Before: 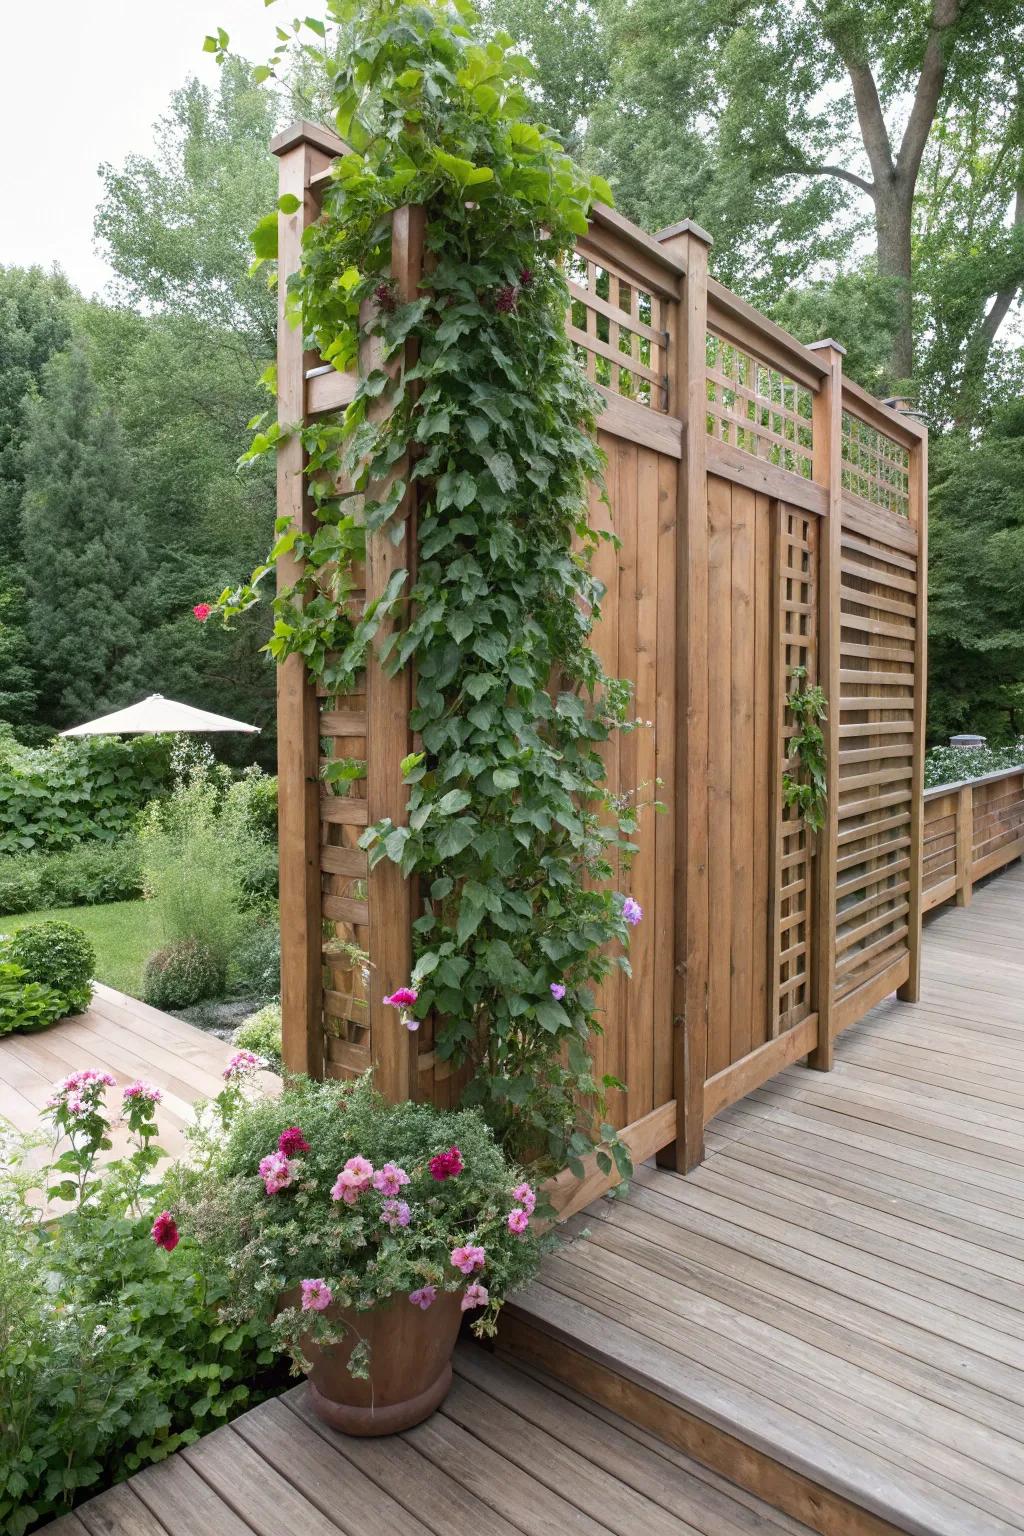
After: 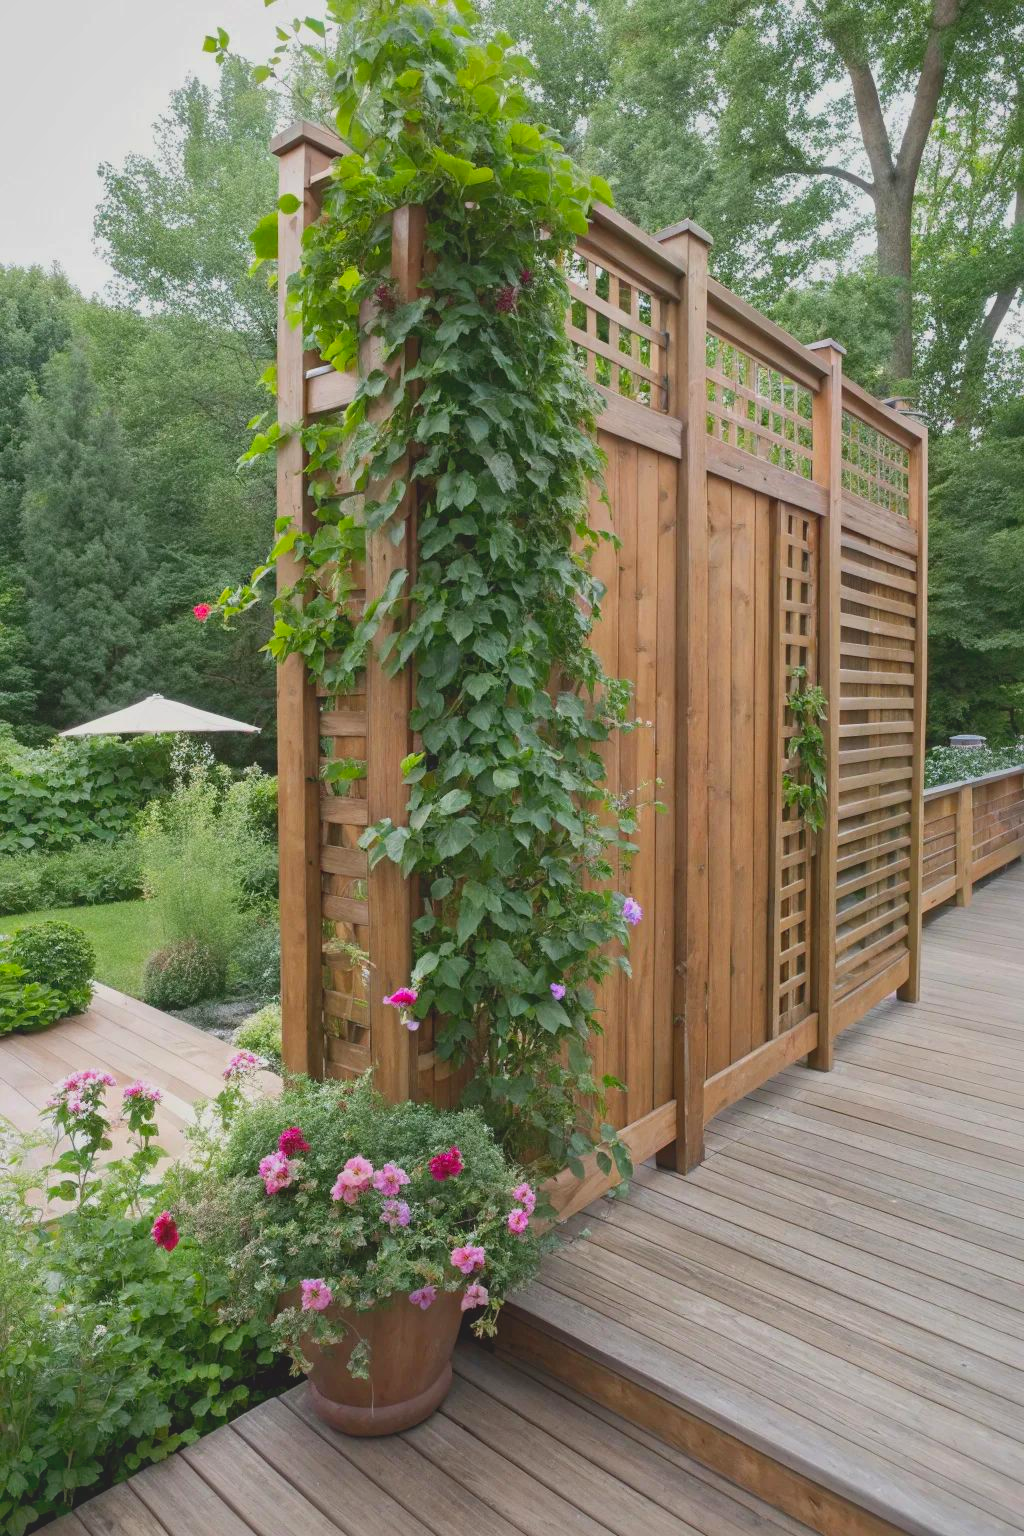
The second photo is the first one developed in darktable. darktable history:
shadows and highlights: on, module defaults
lowpass: radius 0.1, contrast 0.85, saturation 1.1, unbound 0
